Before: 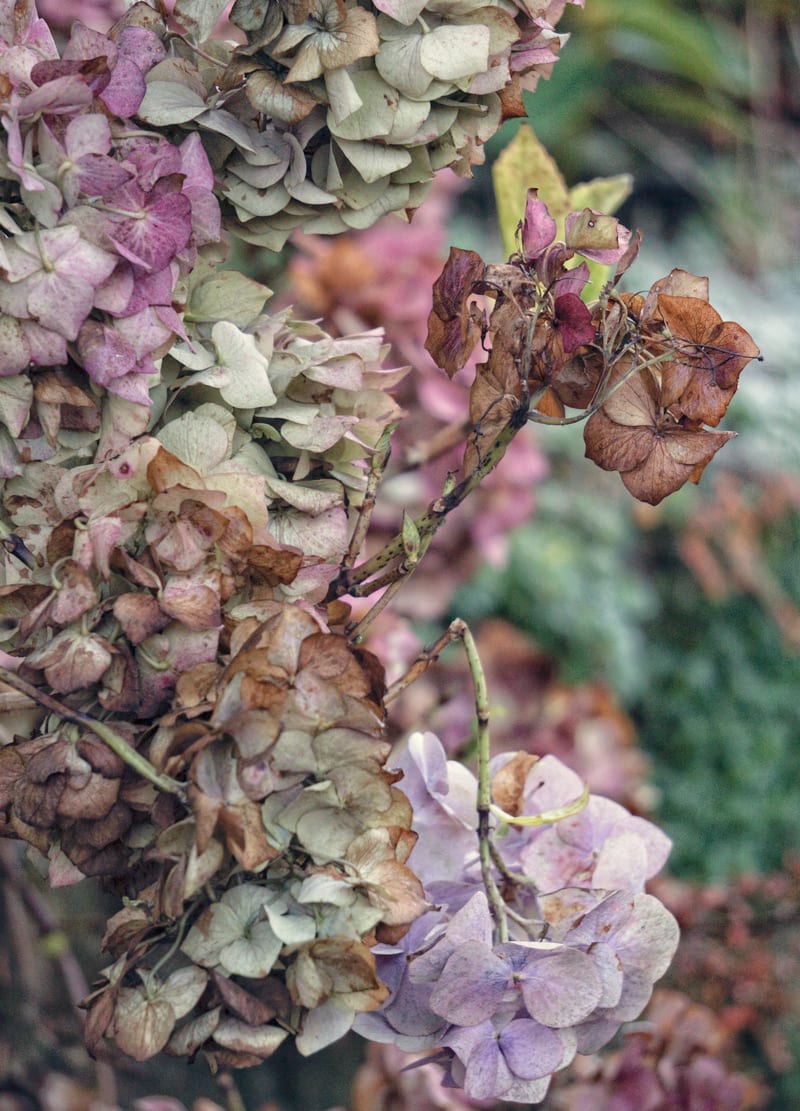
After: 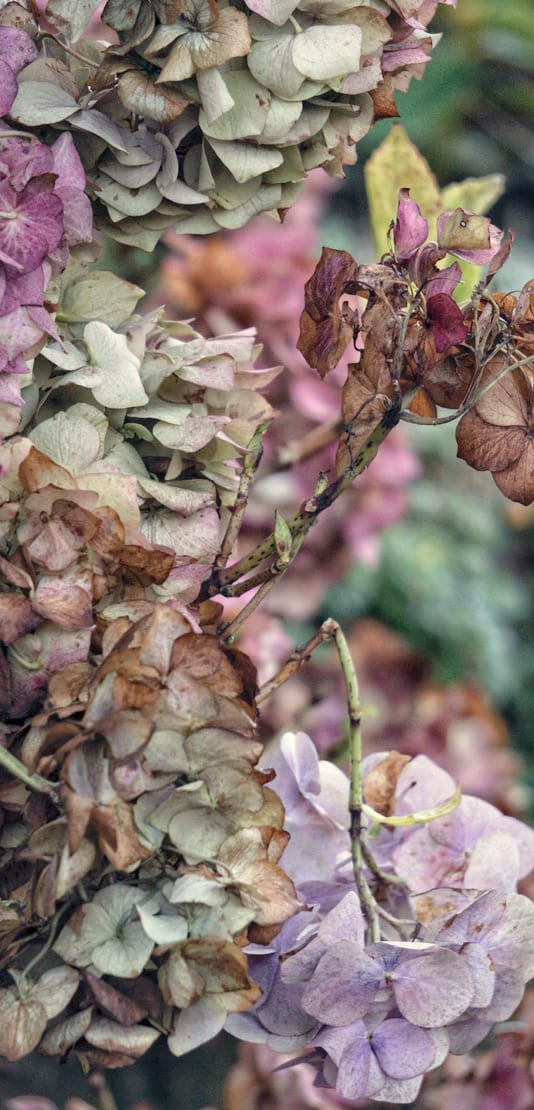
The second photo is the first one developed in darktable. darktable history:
local contrast: mode bilateral grid, contrast 19, coarseness 50, detail 119%, midtone range 0.2
crop and rotate: left 16.037%, right 17.109%
